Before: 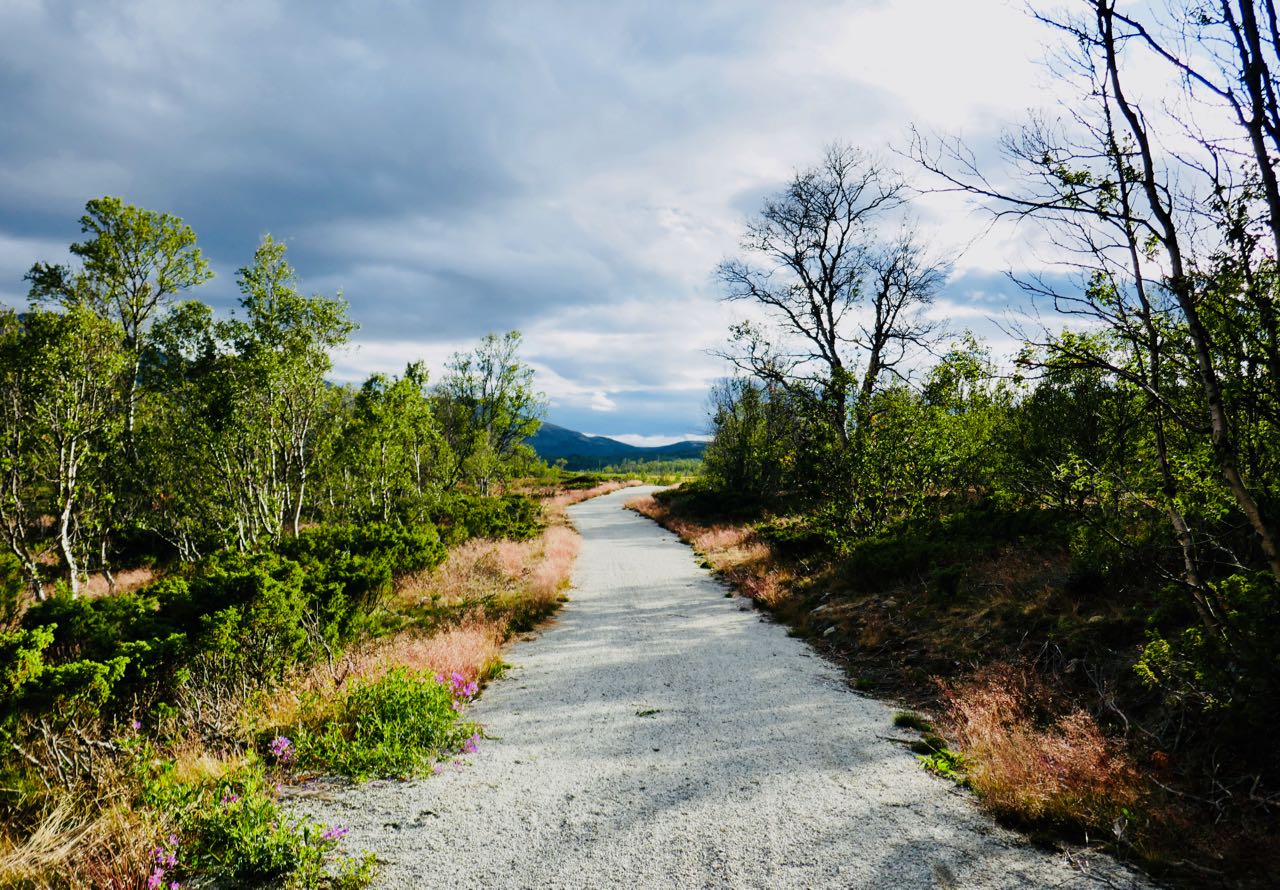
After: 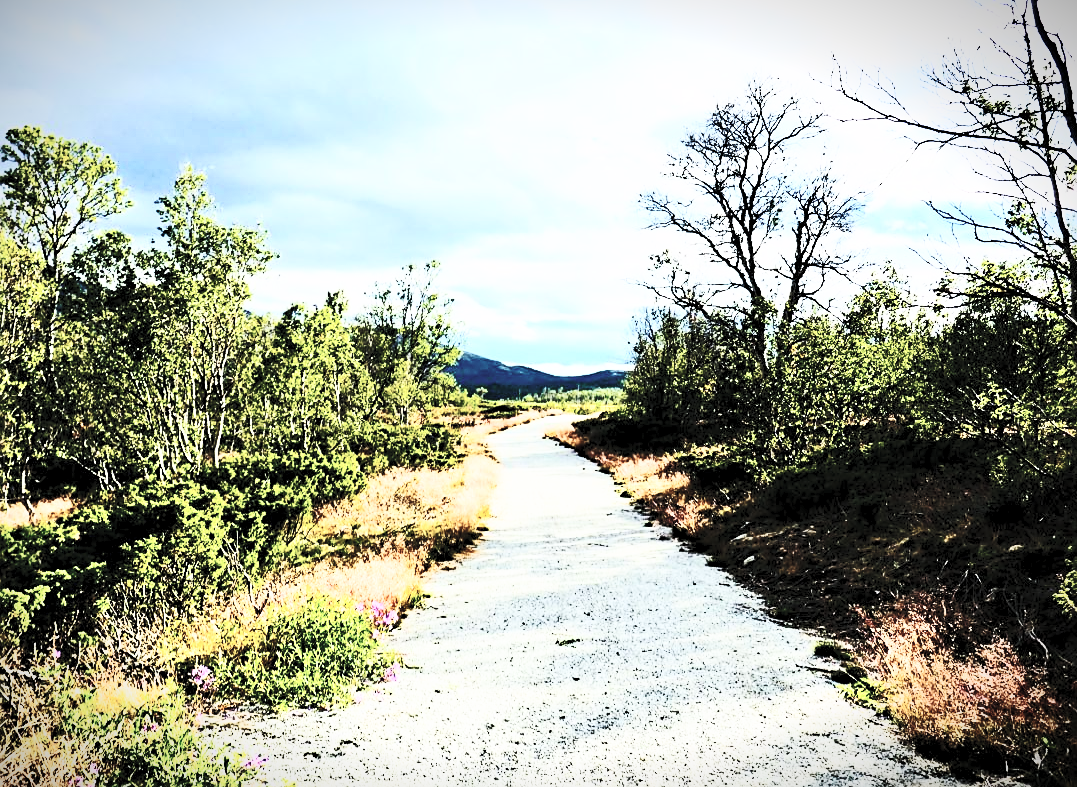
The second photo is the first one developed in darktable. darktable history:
haze removal: strength 0.282, distance 0.251, compatibility mode true, adaptive false
exposure: black level correction 0.002, exposure -0.103 EV, compensate highlight preservation false
contrast equalizer: y [[0.511, 0.558, 0.631, 0.632, 0.559, 0.512], [0.5 ×6], [0.507, 0.559, 0.627, 0.644, 0.647, 0.647], [0 ×6], [0 ×6]], mix 0.162
sharpen: on, module defaults
crop: left 6.281%, top 7.979%, right 9.541%, bottom 3.562%
base curve: curves: ch0 [(0, 0) (0.04, 0.03) (0.133, 0.232) (0.448, 0.748) (0.843, 0.968) (1, 1)], preserve colors none
contrast brightness saturation: contrast 0.554, brightness 0.579, saturation -0.335
vignetting: fall-off start 99.7%, brightness -0.584, saturation -0.114, width/height ratio 1.319
